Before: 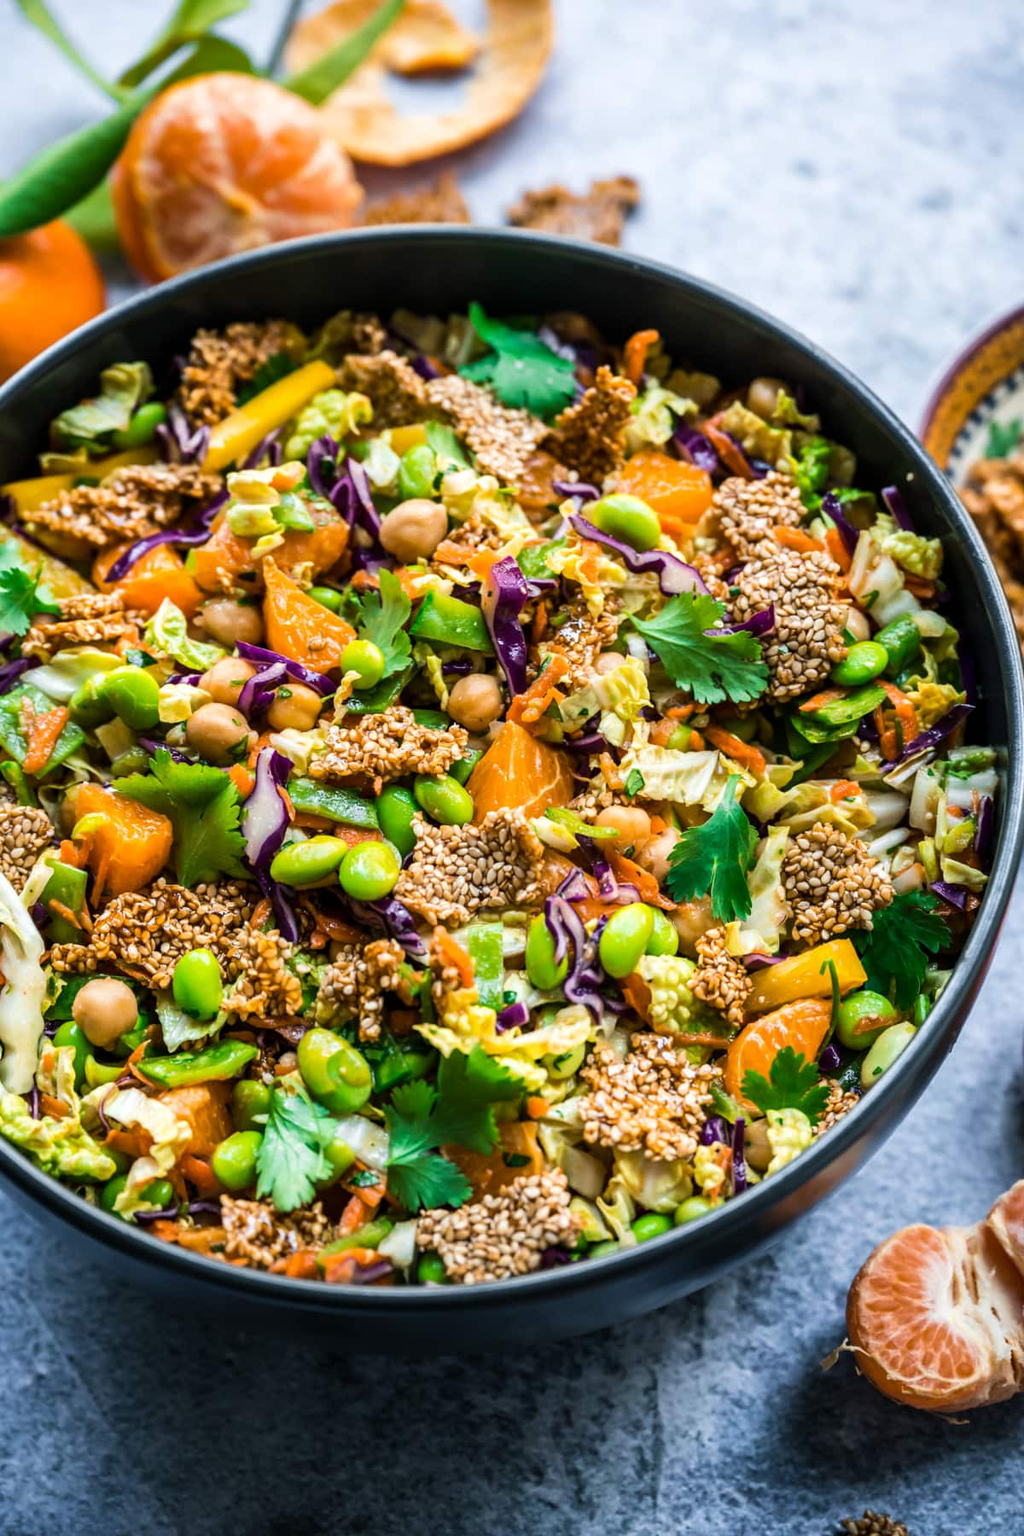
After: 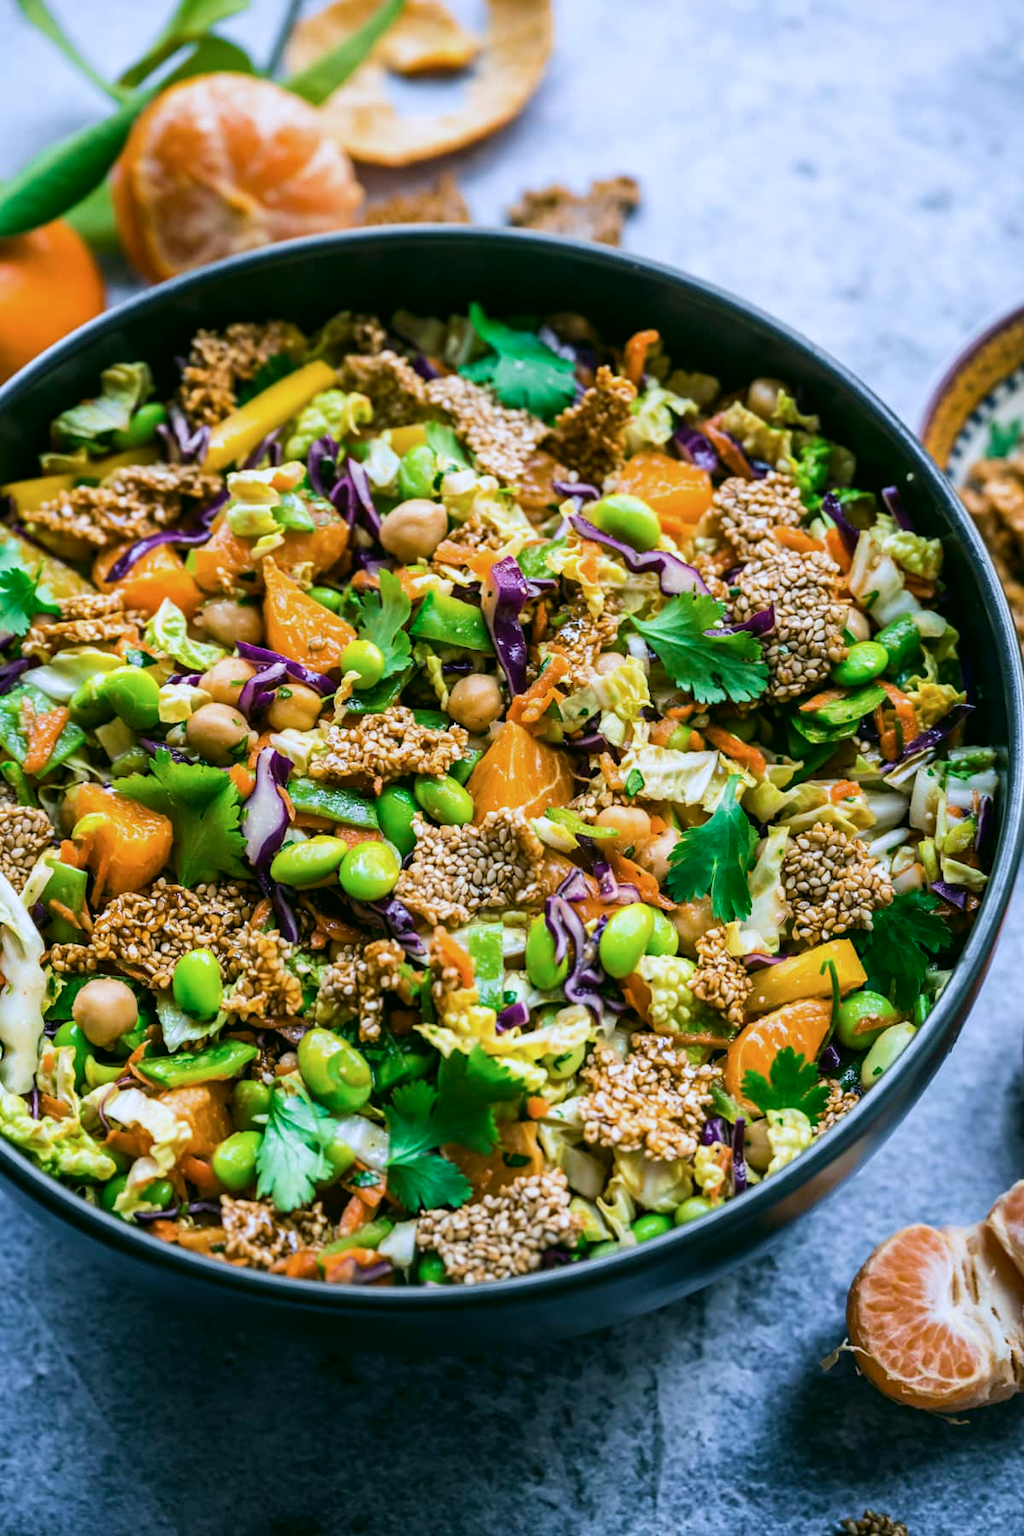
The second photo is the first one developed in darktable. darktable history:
exposure: exposure -0.157 EV, compensate highlight preservation false
color calibration: illuminant as shot in camera, x 0.378, y 0.381, temperature 4093.13 K, saturation algorithm version 1 (2020)
color correction: highlights a* 4.02, highlights b* 4.98, shadows a* -7.55, shadows b* 4.98
